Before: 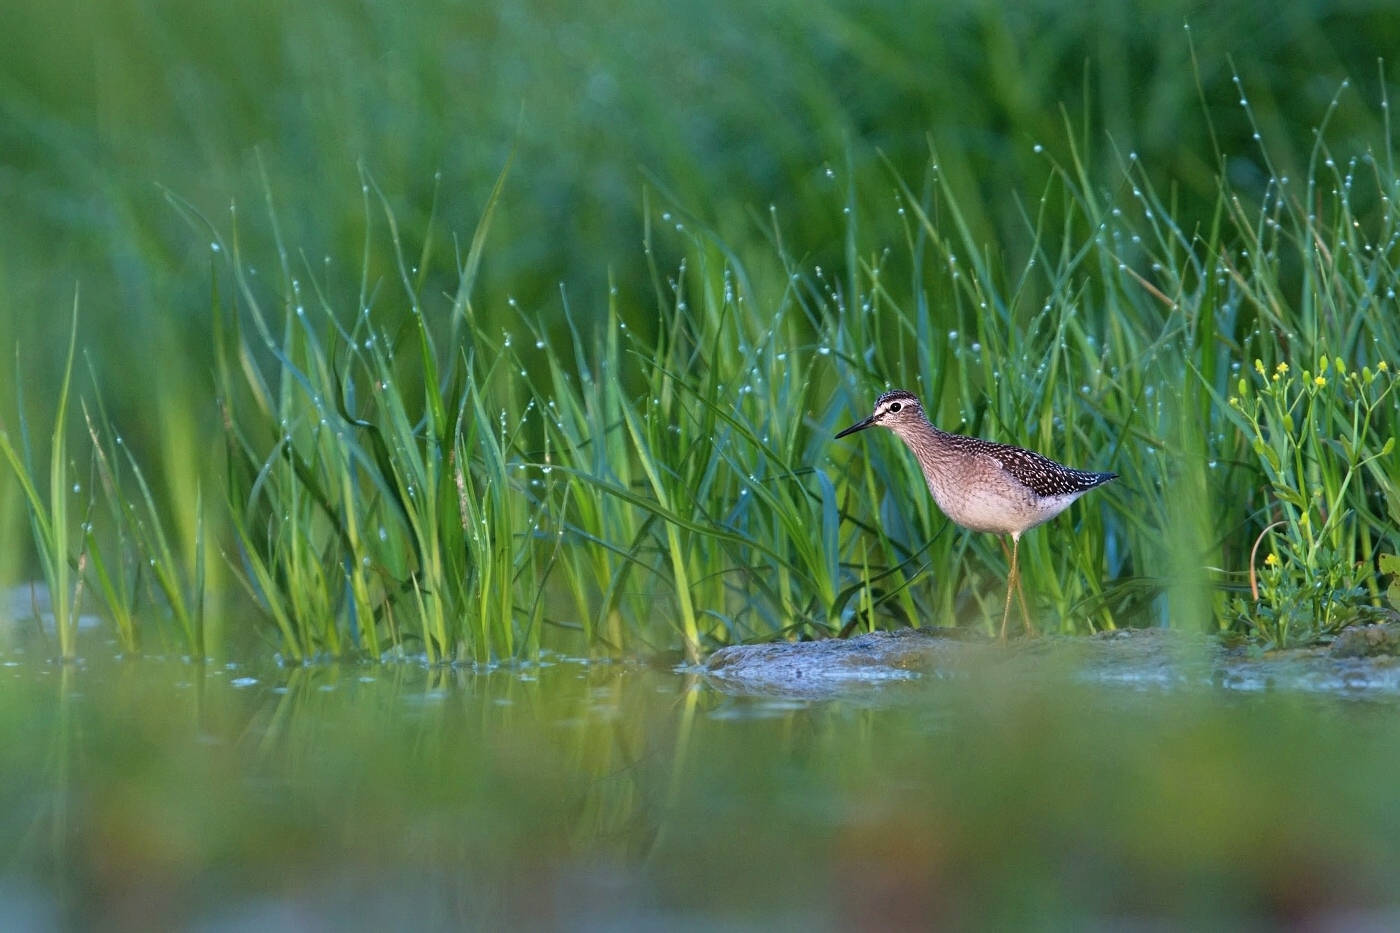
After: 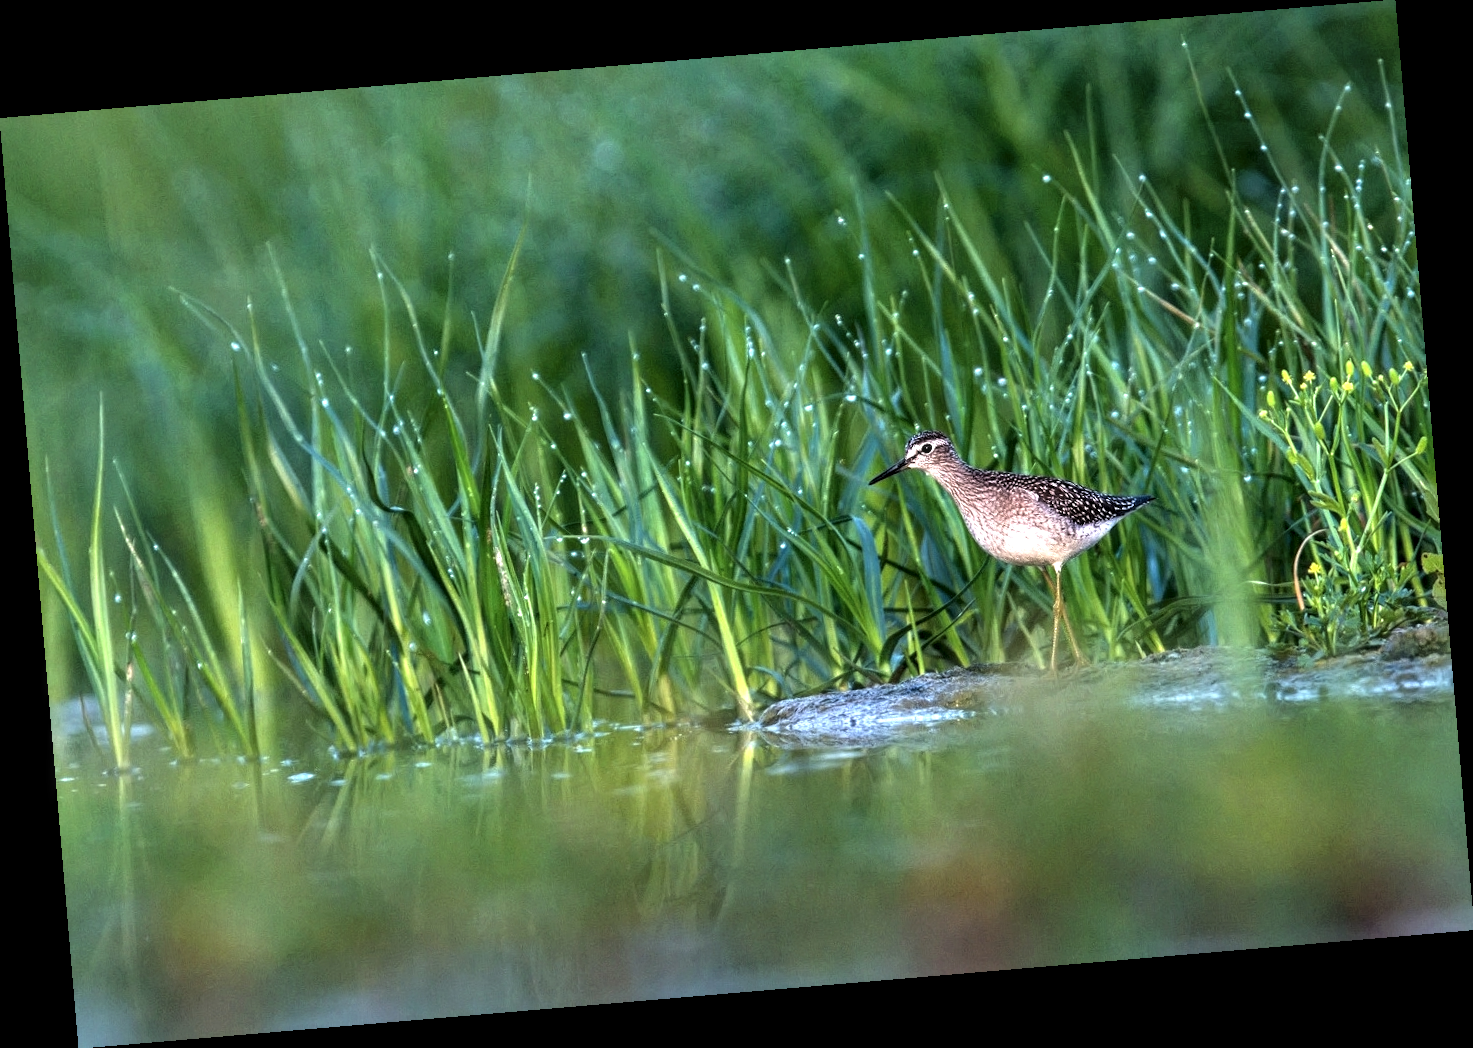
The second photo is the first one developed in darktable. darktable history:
rotate and perspective: rotation -4.86°, automatic cropping off
exposure: exposure 0.6 EV, compensate highlight preservation false
local contrast: detail 150%
levels: levels [0.029, 0.545, 0.971]
